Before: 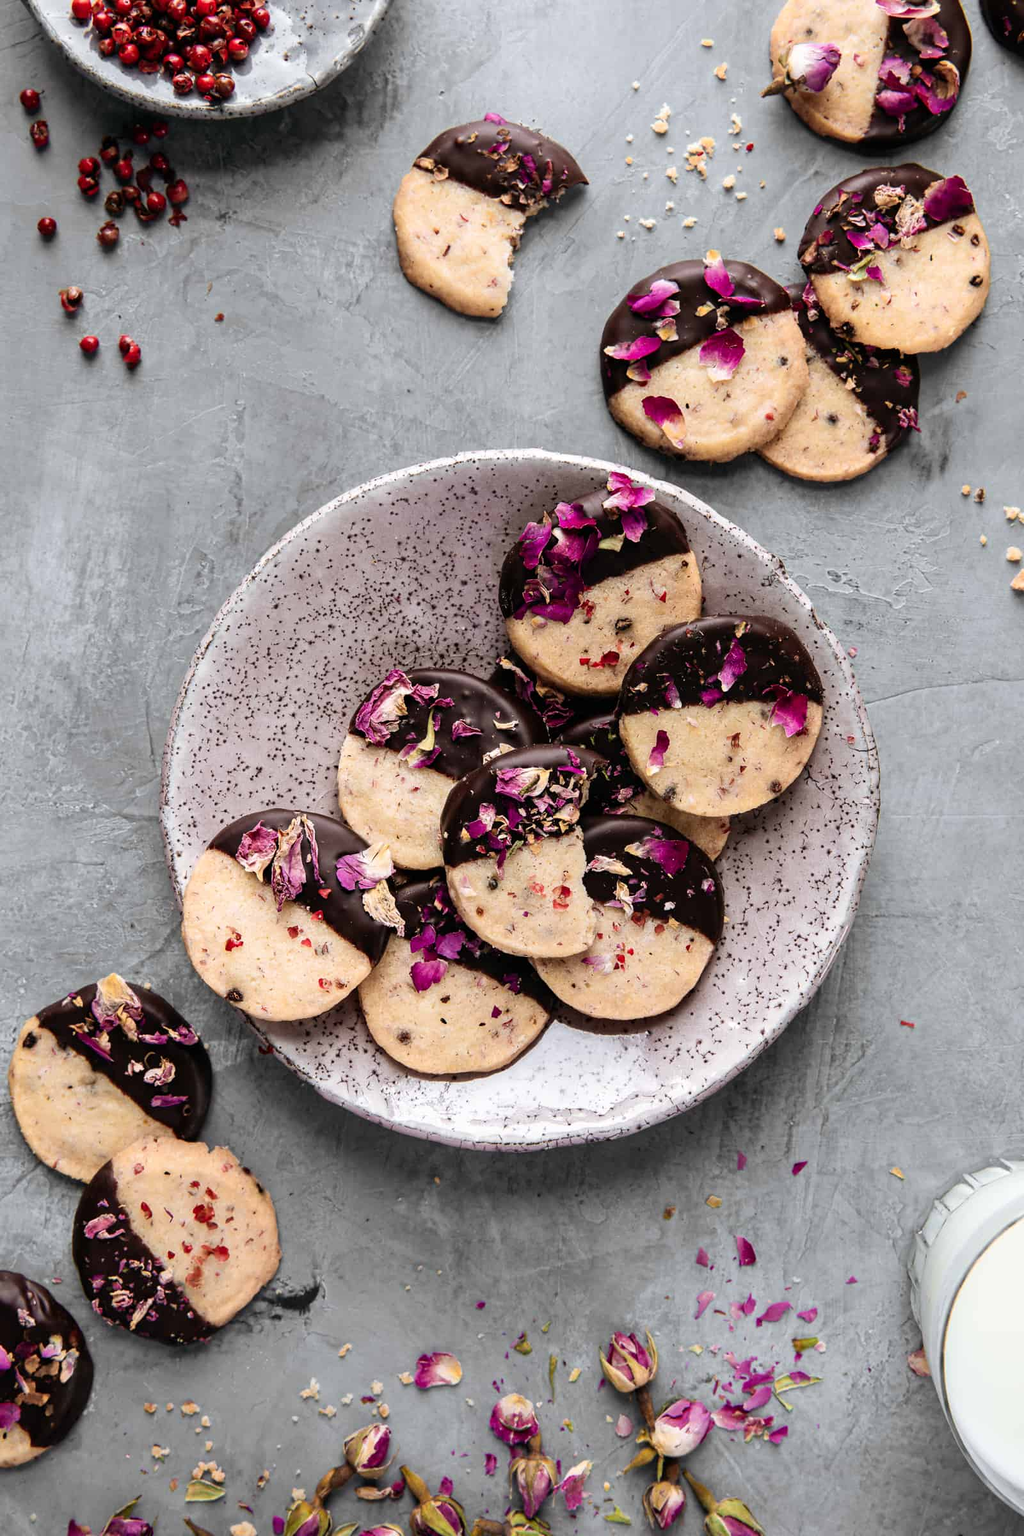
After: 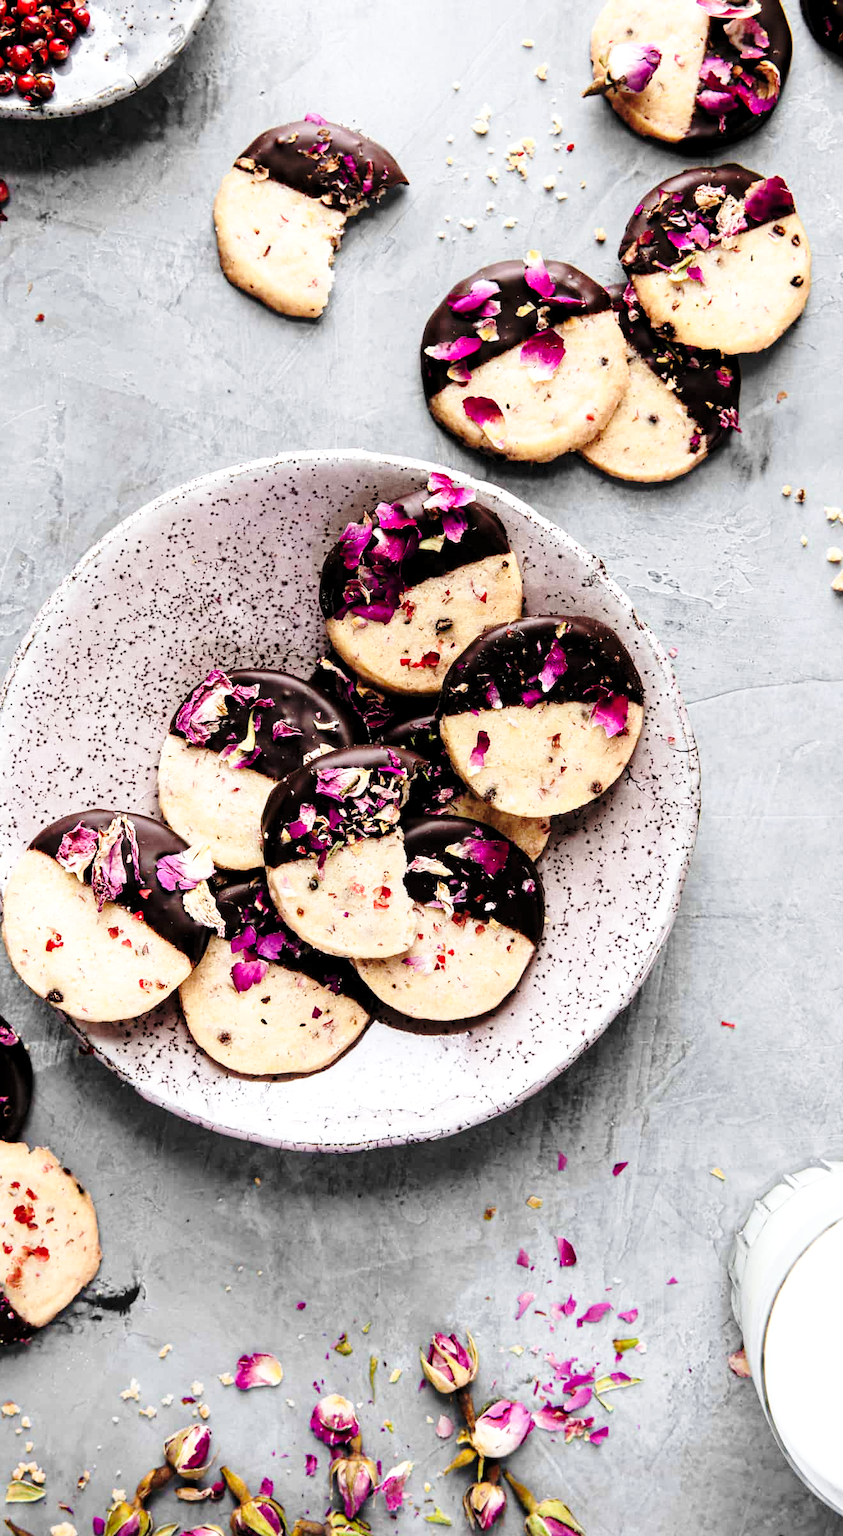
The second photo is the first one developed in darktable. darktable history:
base curve: curves: ch0 [(0, 0) (0.036, 0.037) (0.121, 0.228) (0.46, 0.76) (0.859, 0.983) (1, 1)], preserve colors none
crop: left 17.568%, bottom 0.041%
levels: white 90.69%, levels [0.026, 0.507, 0.987]
